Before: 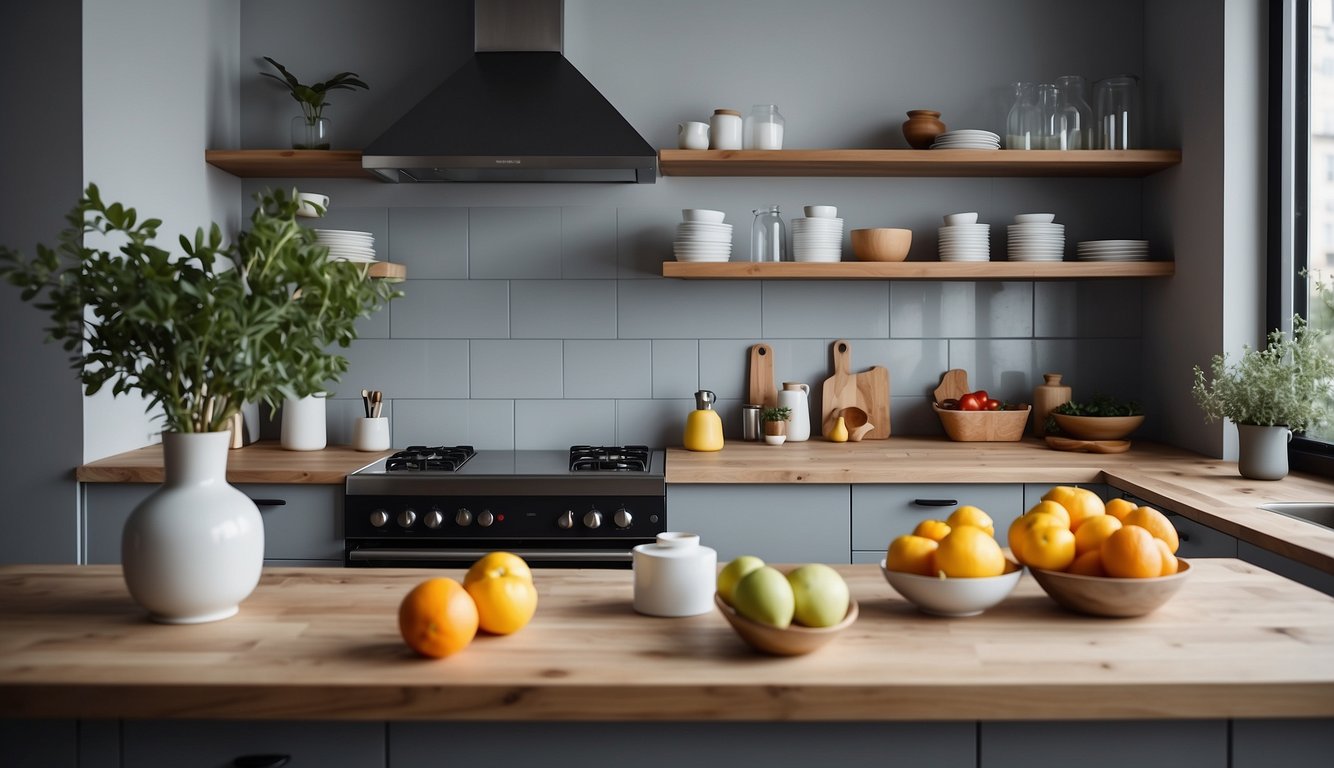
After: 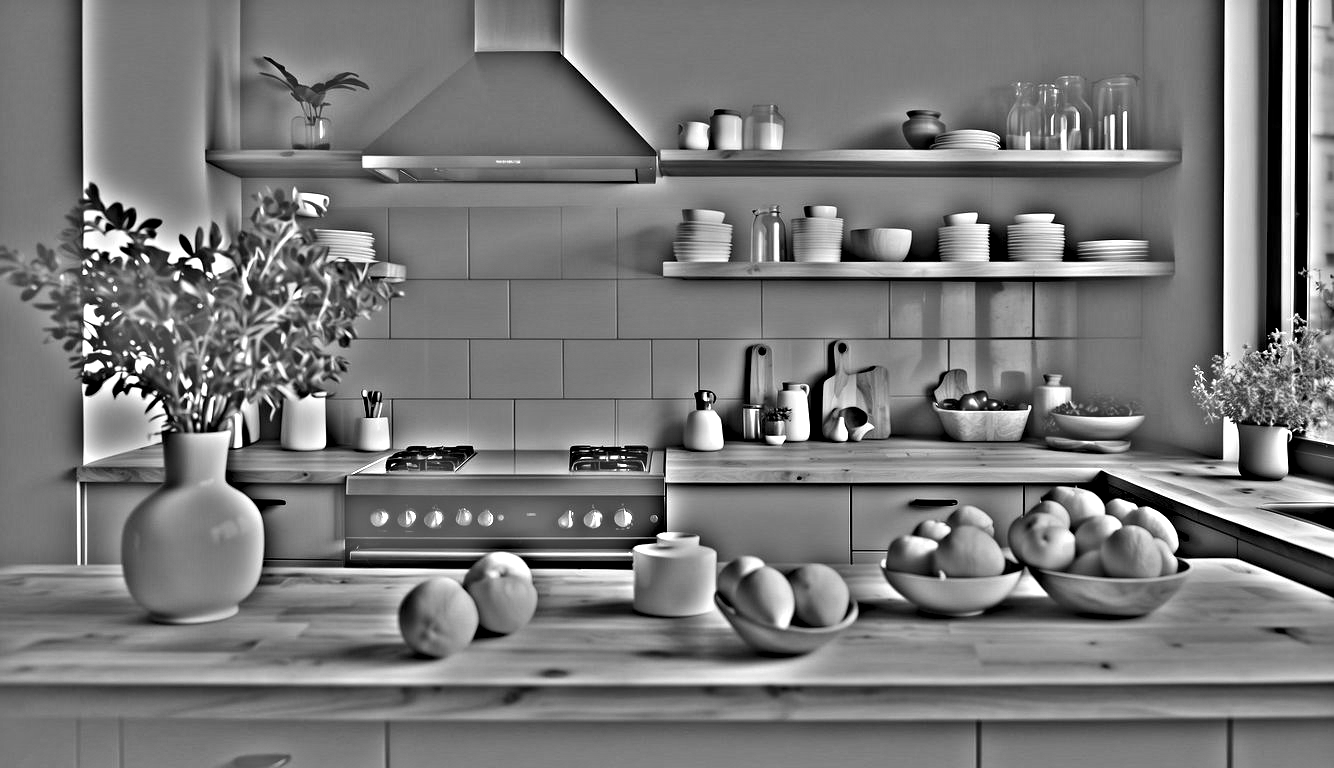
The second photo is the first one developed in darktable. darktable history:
color contrast: green-magenta contrast 1.55, blue-yellow contrast 1.83
contrast brightness saturation: contrast 0.04, saturation 0.16
highpass: on, module defaults
